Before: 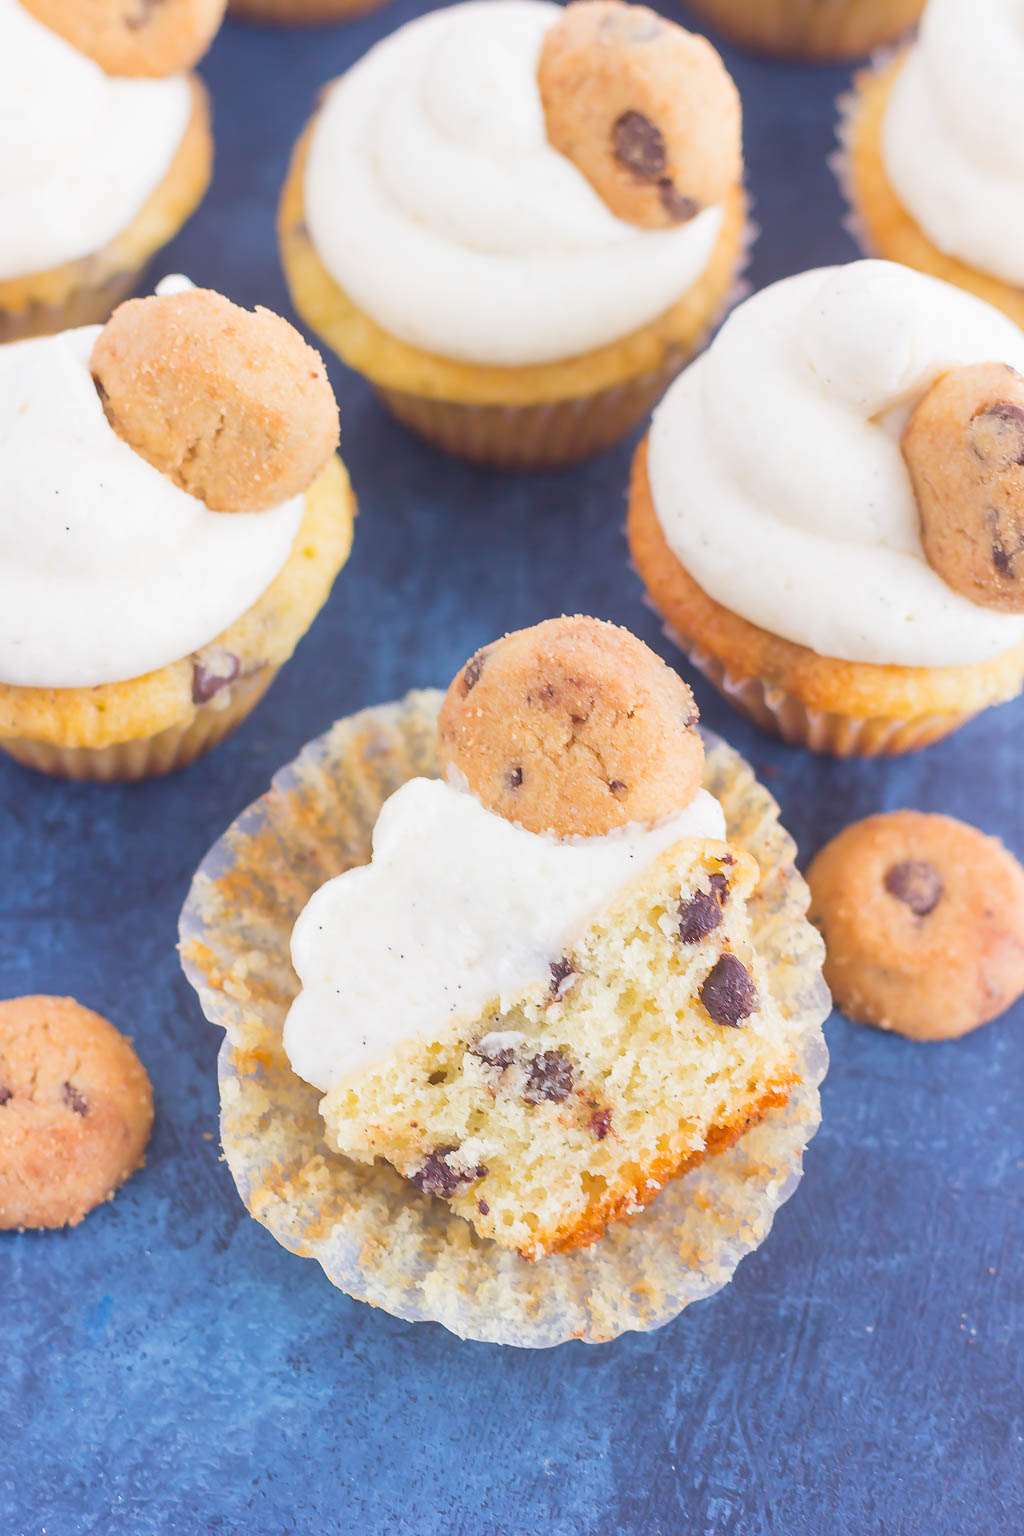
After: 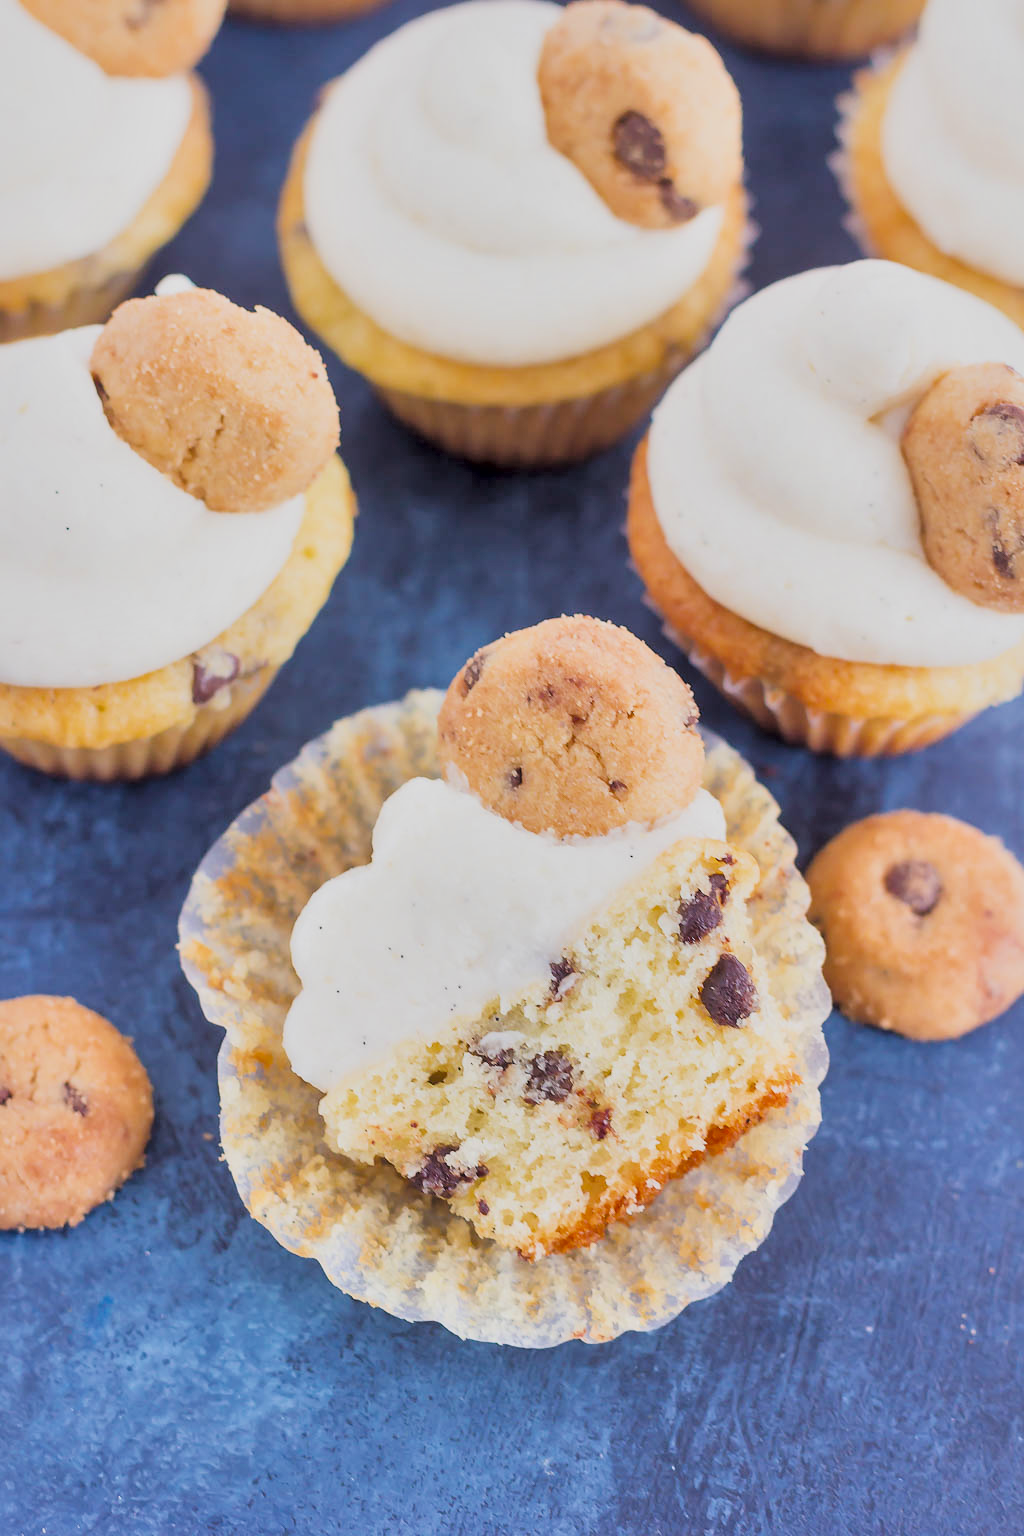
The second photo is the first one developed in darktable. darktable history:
filmic rgb: black relative exposure -4.58 EV, white relative exposure 4.8 EV, threshold 3 EV, hardness 2.36, latitude 36.07%, contrast 1.048, highlights saturation mix 1.32%, shadows ↔ highlights balance 1.25%, color science v4 (2020), enable highlight reconstruction true
local contrast: mode bilateral grid, contrast 25, coarseness 60, detail 151%, midtone range 0.2
